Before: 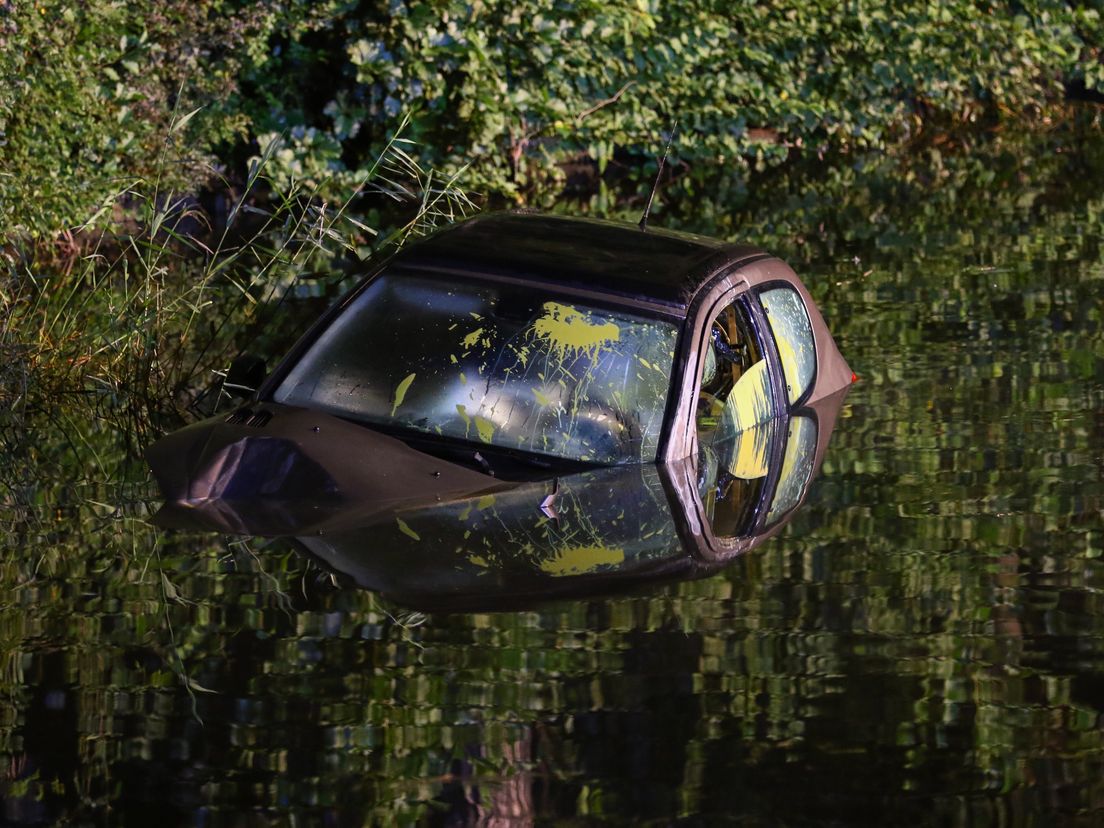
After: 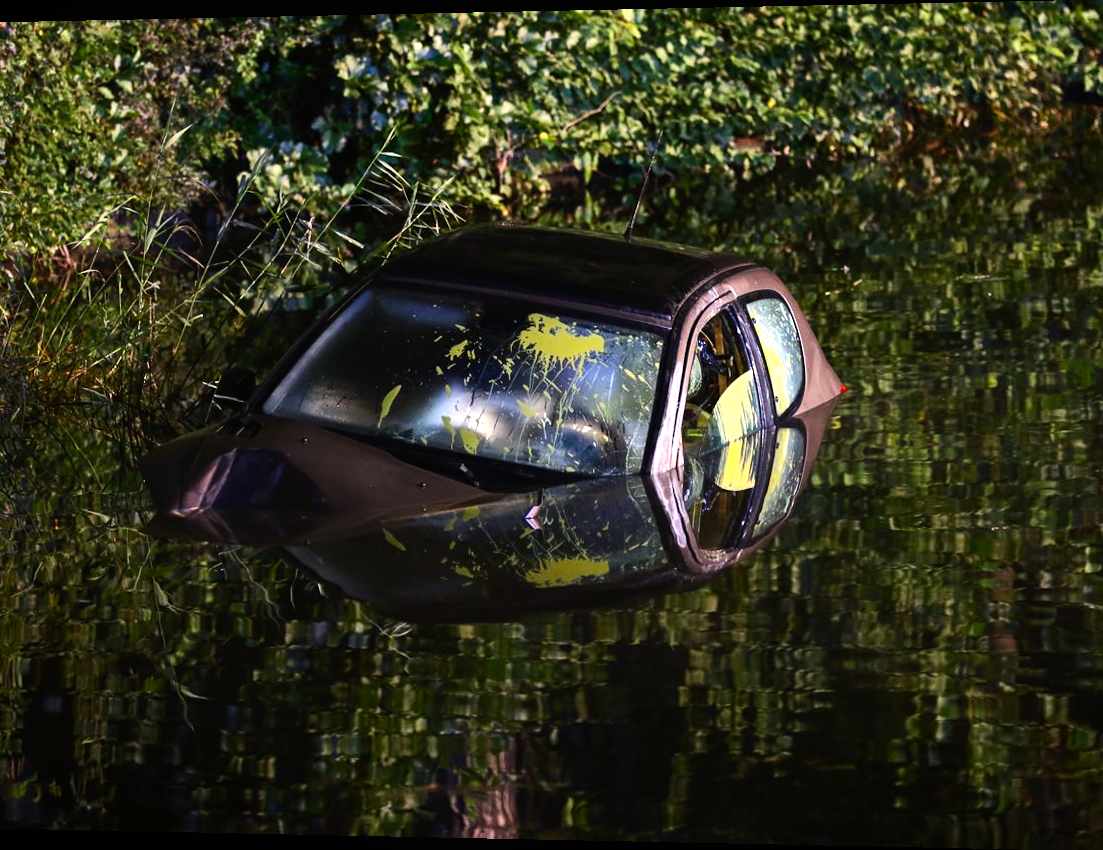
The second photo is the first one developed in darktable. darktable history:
tone equalizer: -8 EV -0.75 EV, -7 EV -0.7 EV, -6 EV -0.6 EV, -5 EV -0.4 EV, -3 EV 0.4 EV, -2 EV 0.6 EV, -1 EV 0.7 EV, +0 EV 0.75 EV, edges refinement/feathering 500, mask exposure compensation -1.57 EV, preserve details no
rotate and perspective: lens shift (horizontal) -0.055, automatic cropping off
local contrast: mode bilateral grid, contrast 100, coarseness 100, detail 91%, midtone range 0.2
contrast brightness saturation: contrast 0.04, saturation 0.16
